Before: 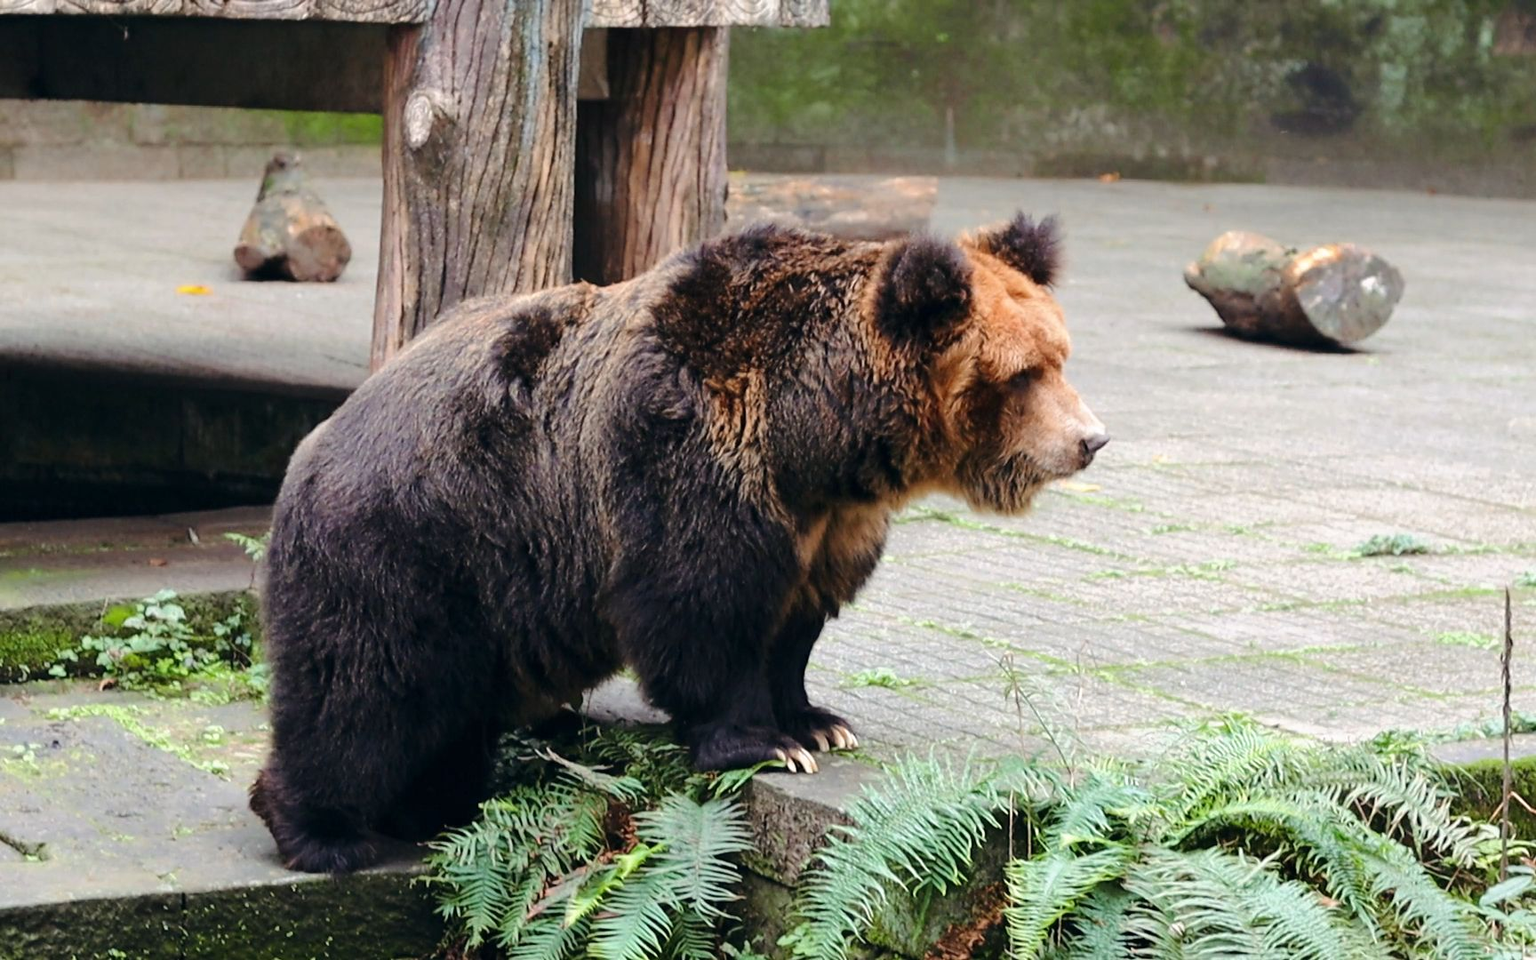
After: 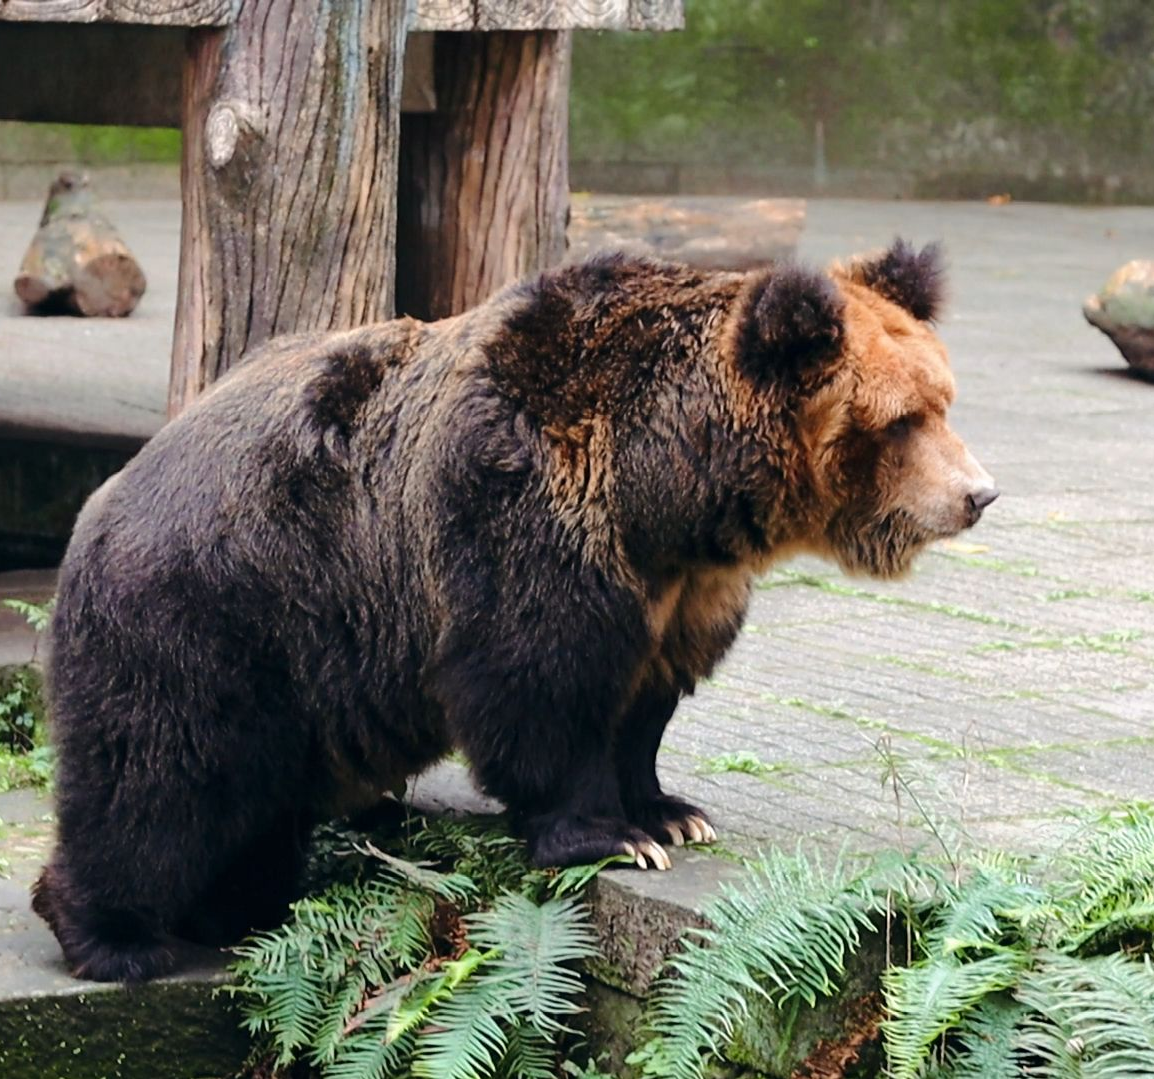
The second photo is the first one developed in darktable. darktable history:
crop and rotate: left 14.45%, right 18.748%
